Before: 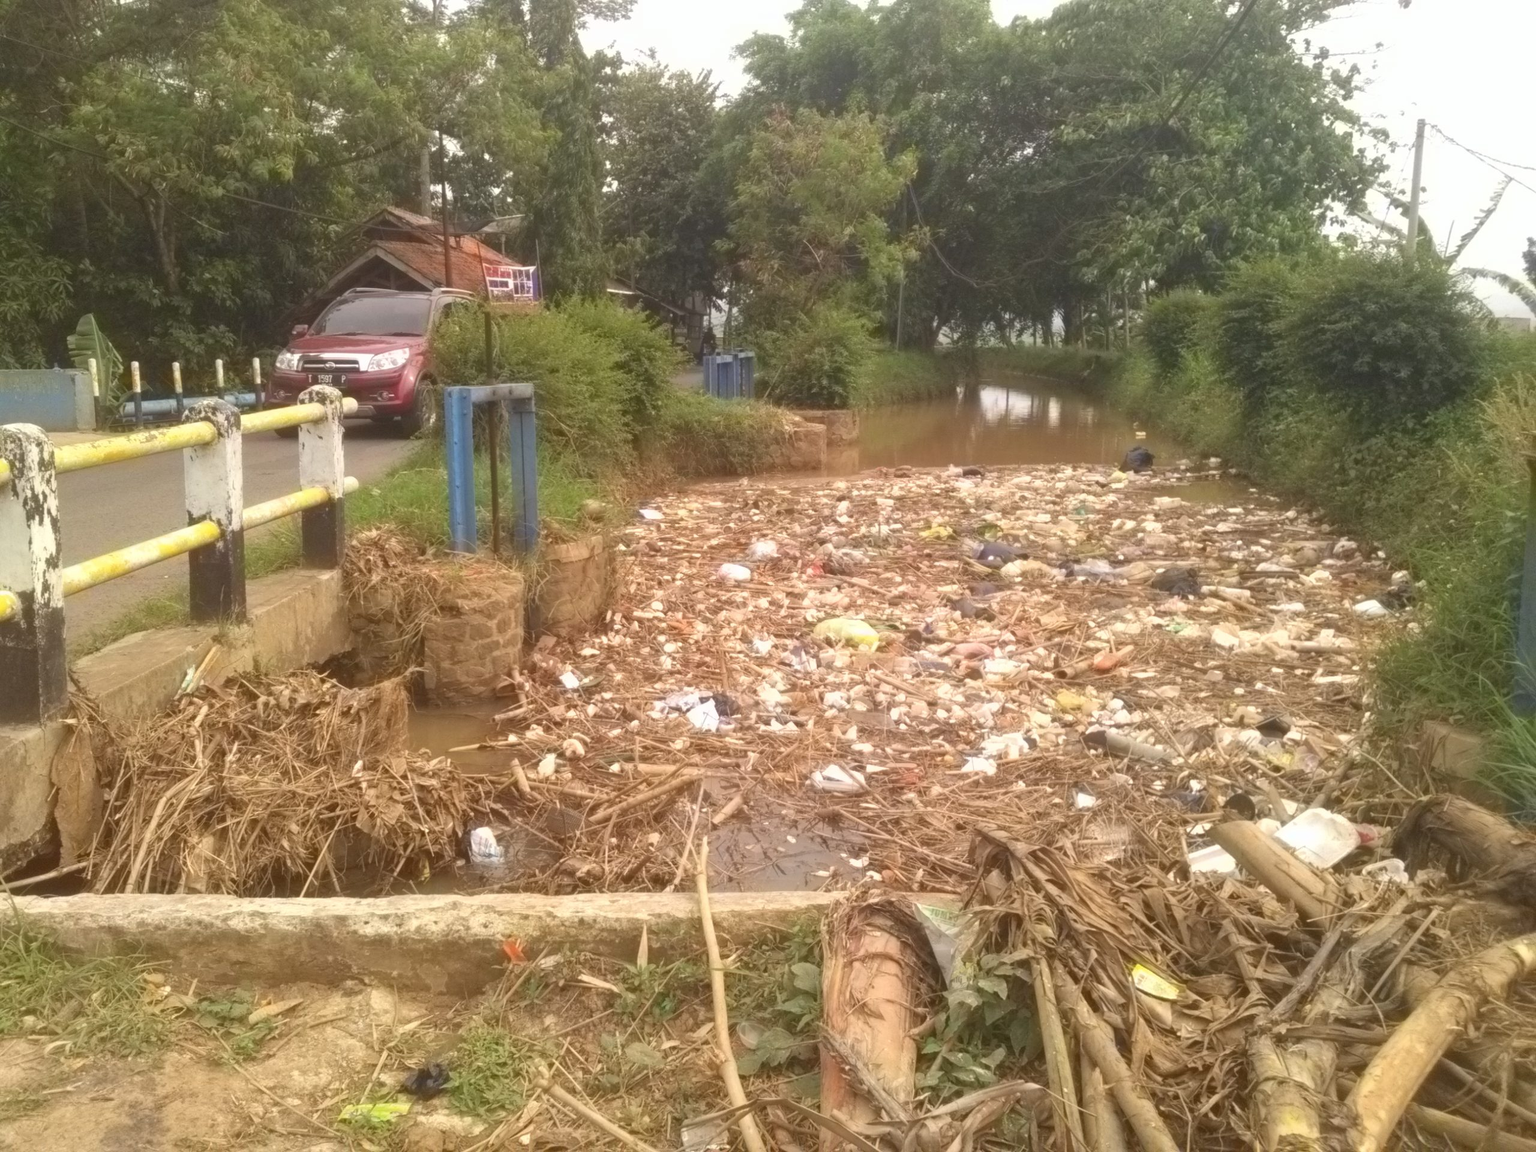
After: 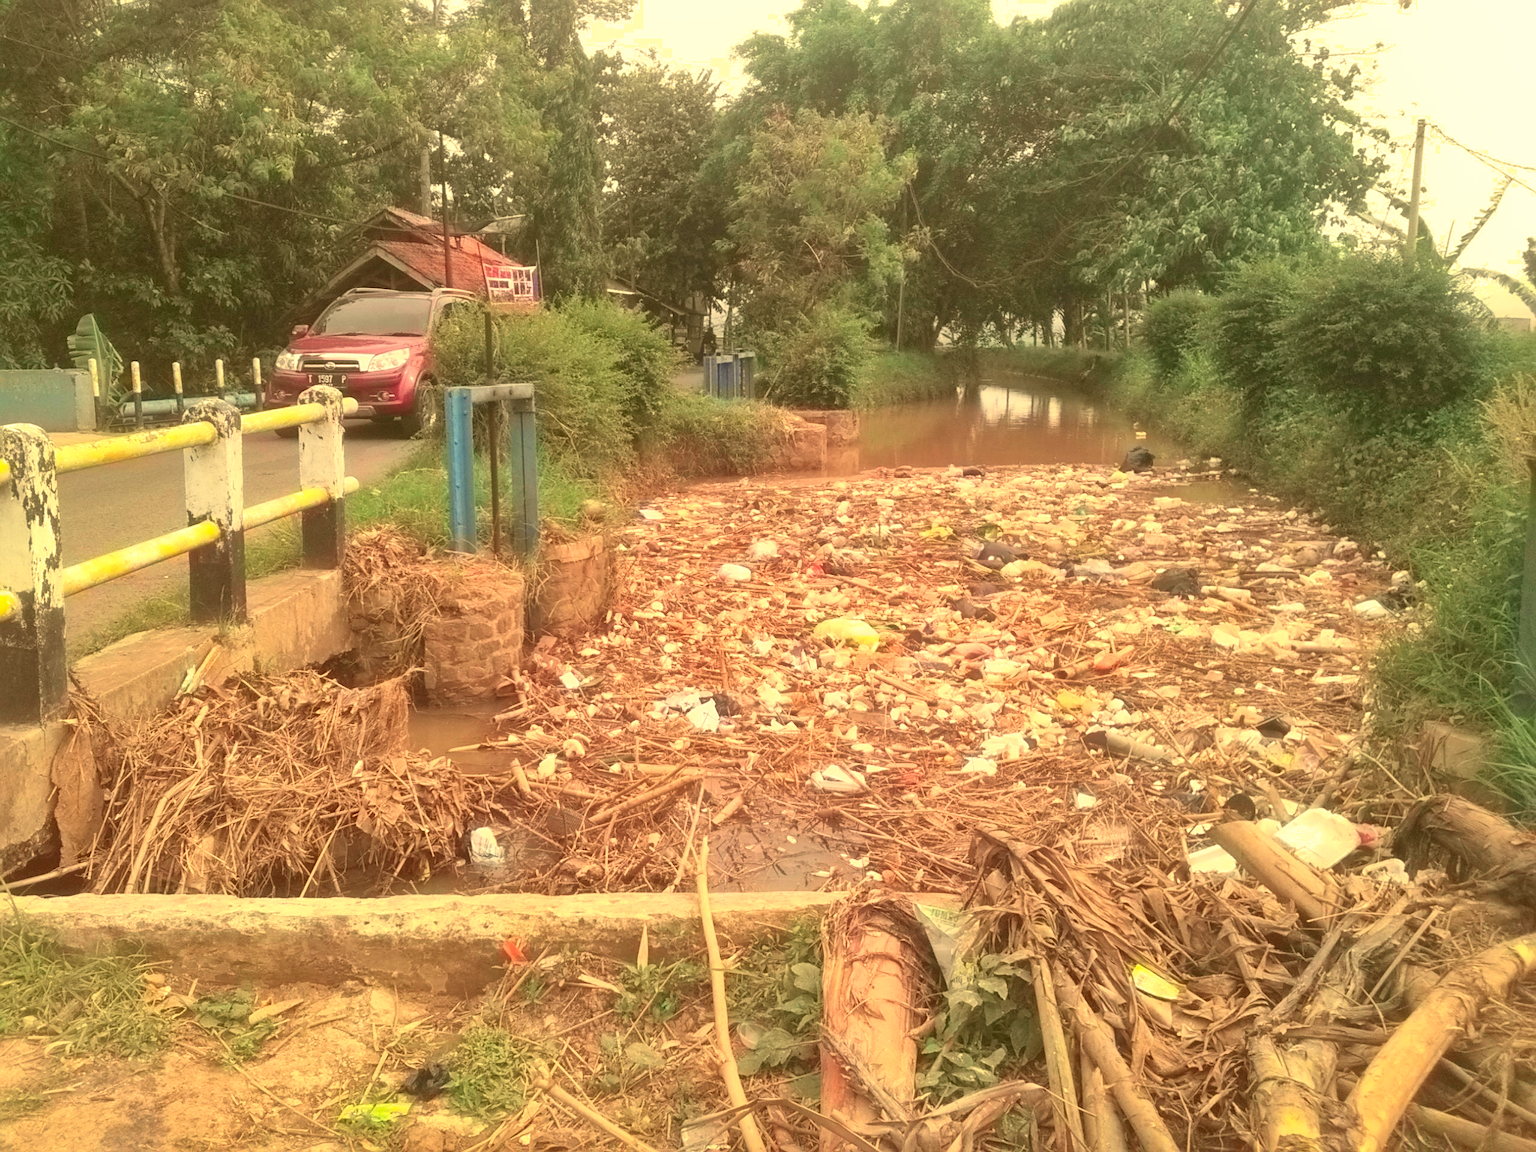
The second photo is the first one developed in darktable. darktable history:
tone curve: curves: ch0 [(0, 0.024) (0.049, 0.038) (0.176, 0.162) (0.311, 0.337) (0.416, 0.471) (0.565, 0.658) (0.817, 0.911) (1, 1)]; ch1 [(0, 0) (0.351, 0.347) (0.446, 0.42) (0.481, 0.463) (0.504, 0.504) (0.522, 0.521) (0.546, 0.563) (0.622, 0.664) (0.728, 0.786) (1, 1)]; ch2 [(0, 0) (0.327, 0.324) (0.427, 0.413) (0.458, 0.444) (0.502, 0.504) (0.526, 0.539) (0.547, 0.581) (0.601, 0.61) (0.76, 0.765) (1, 1)], color space Lab, independent channels, preserve colors none
shadows and highlights: on, module defaults
white balance: red 1.08, blue 0.791
sharpen: on, module defaults
